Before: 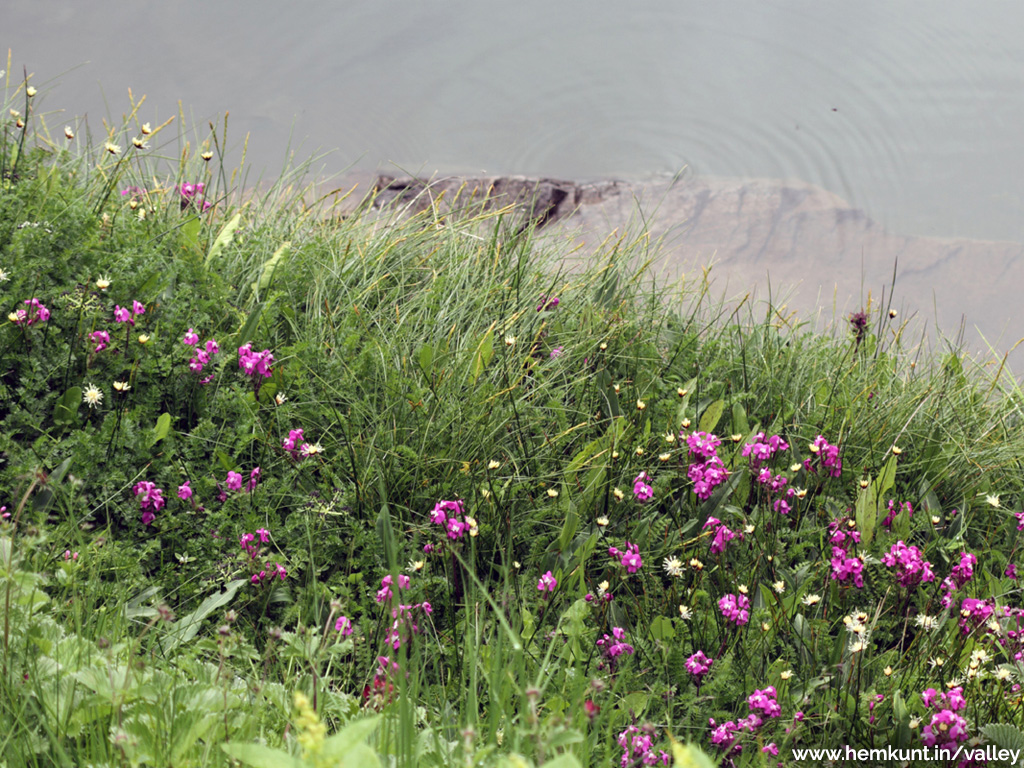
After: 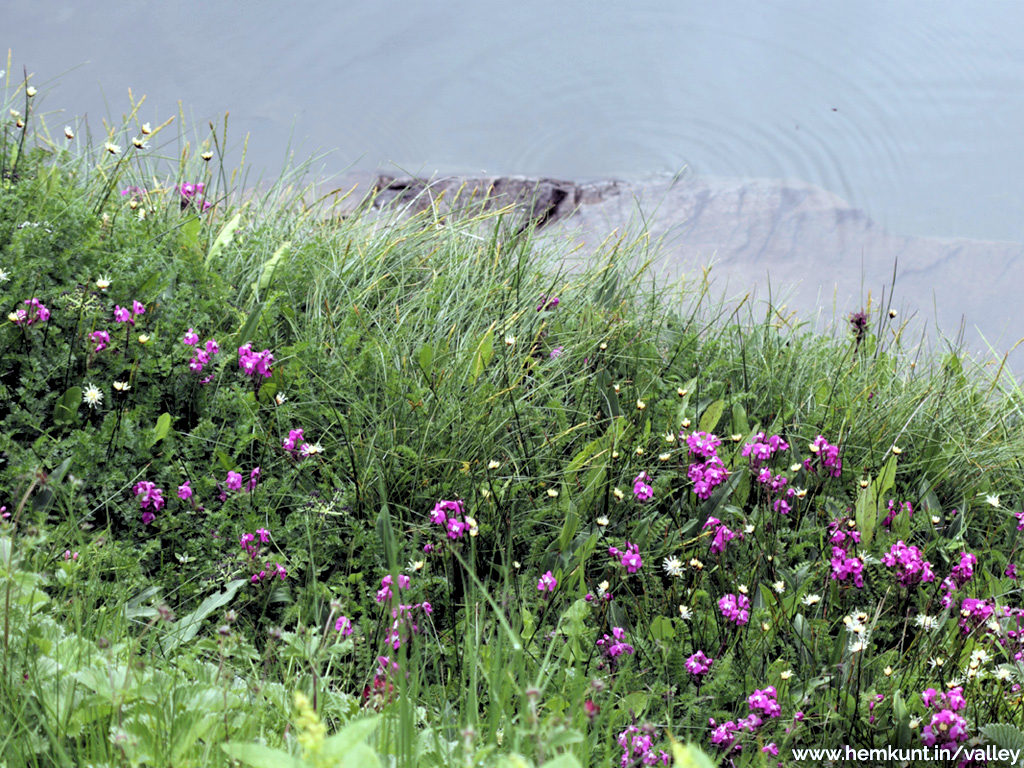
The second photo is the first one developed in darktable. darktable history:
white balance: red 0.924, blue 1.095
rgb levels: levels [[0.01, 0.419, 0.839], [0, 0.5, 1], [0, 0.5, 1]]
